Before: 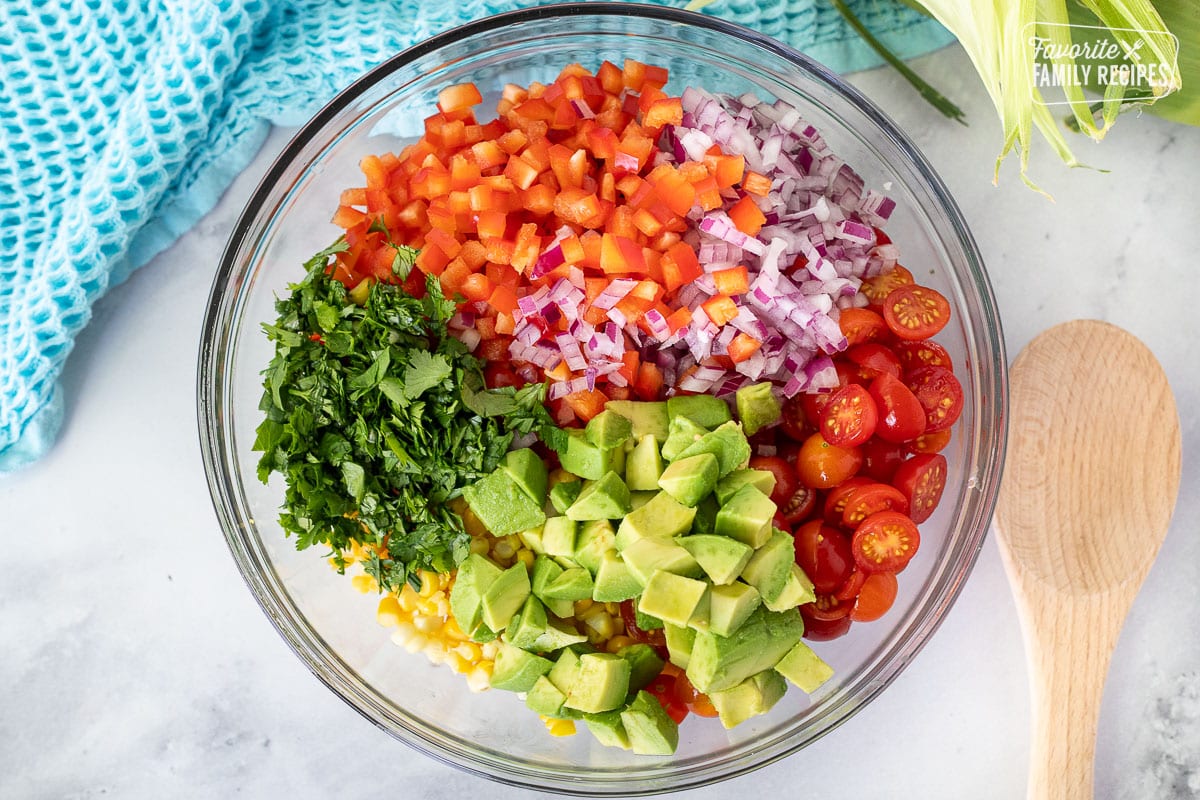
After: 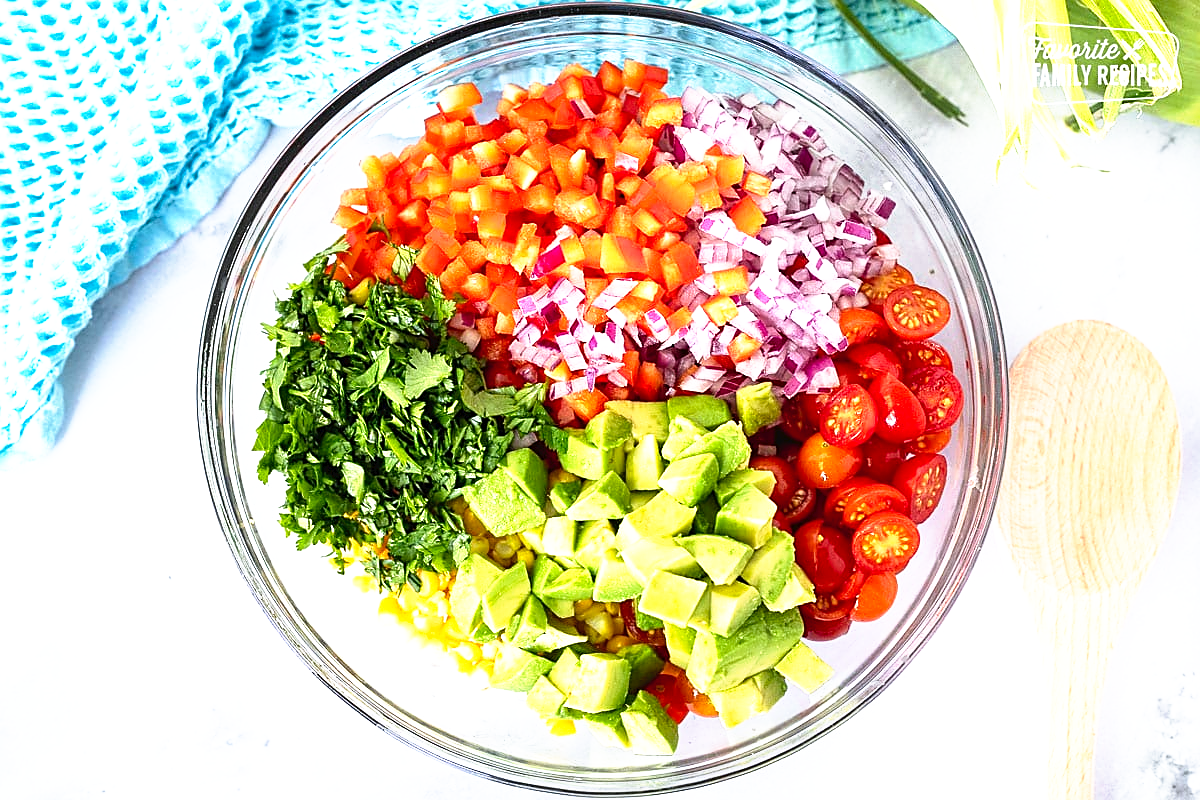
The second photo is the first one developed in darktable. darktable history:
white balance: red 0.974, blue 1.044
tone curve: curves: ch0 [(0, 0) (0.003, 0.028) (0.011, 0.028) (0.025, 0.026) (0.044, 0.036) (0.069, 0.06) (0.1, 0.101) (0.136, 0.15) (0.177, 0.203) (0.224, 0.271) (0.277, 0.345) (0.335, 0.422) (0.399, 0.515) (0.468, 0.611) (0.543, 0.716) (0.623, 0.826) (0.709, 0.942) (0.801, 0.992) (0.898, 1) (1, 1)], preserve colors none
sharpen: on, module defaults
